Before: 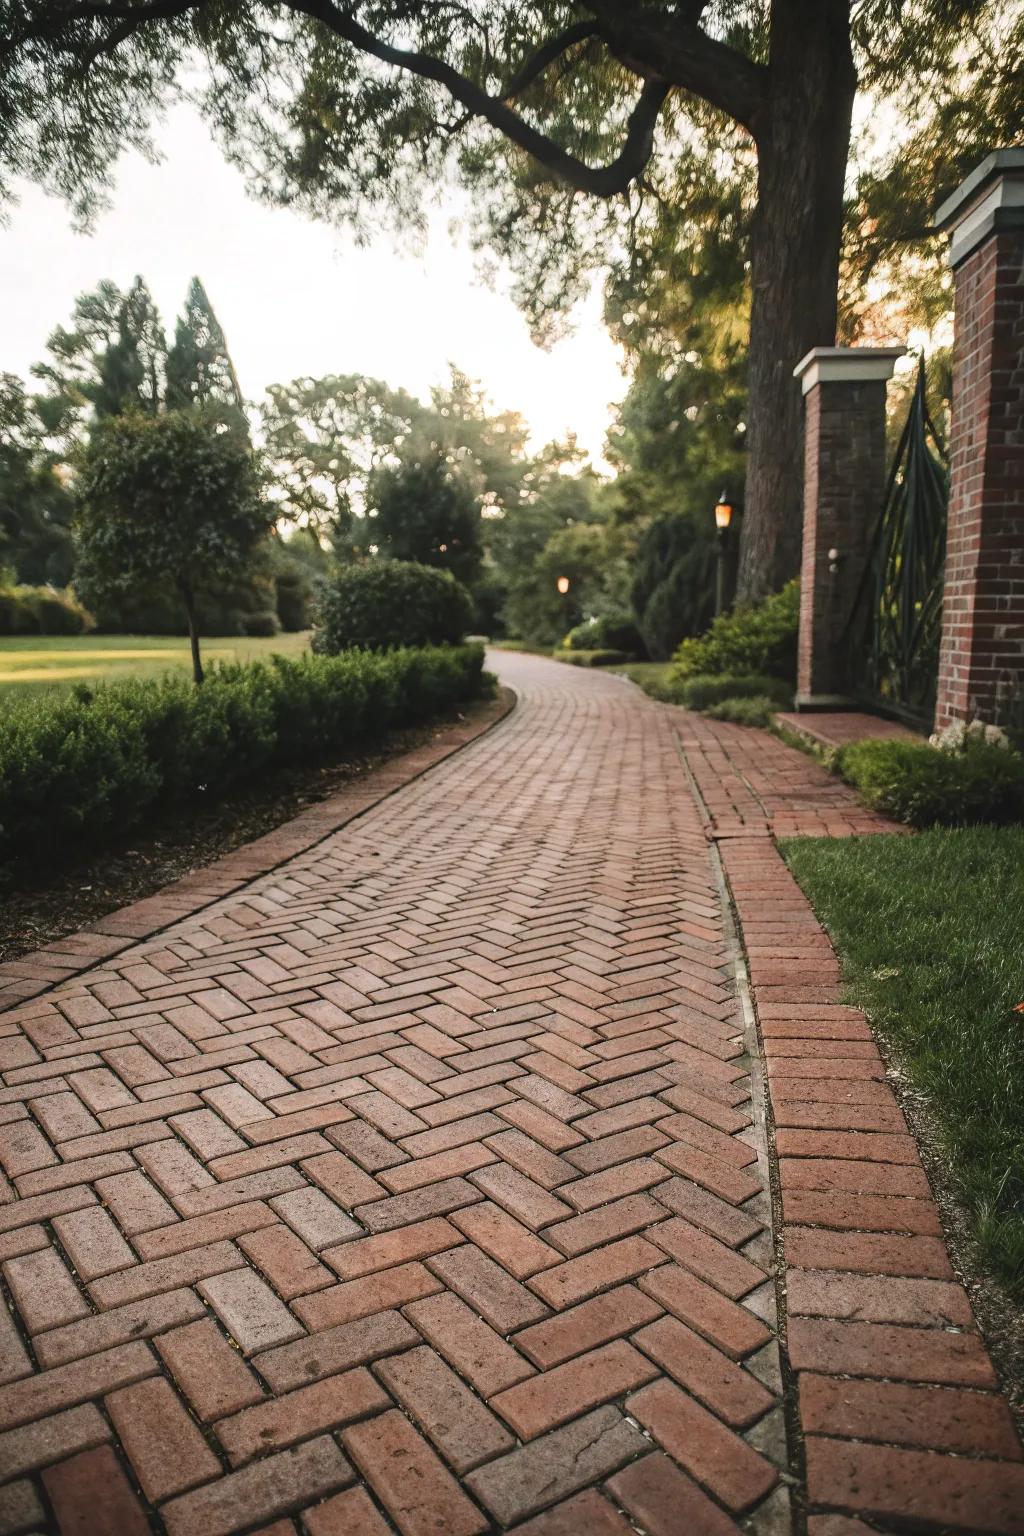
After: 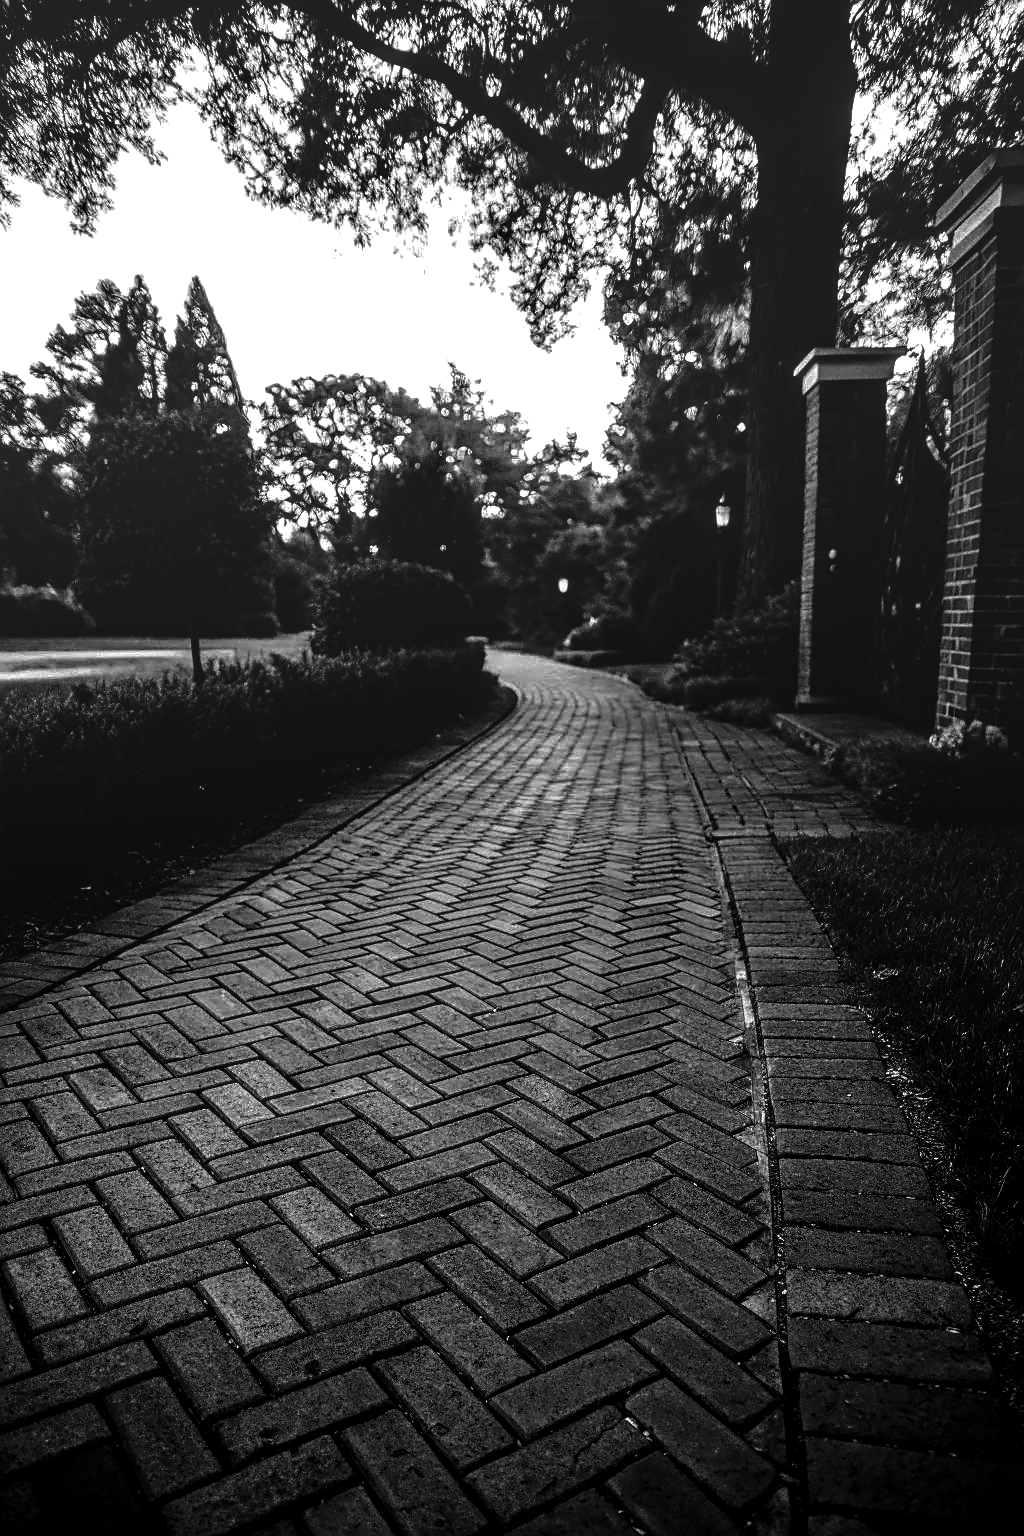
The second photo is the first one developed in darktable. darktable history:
contrast brightness saturation: contrast 0.022, brightness -0.986, saturation -0.991
sharpen: on, module defaults
tone equalizer: -8 EV -0.418 EV, -7 EV -0.394 EV, -6 EV -0.325 EV, -5 EV -0.261 EV, -3 EV 0.223 EV, -2 EV 0.359 EV, -1 EV 0.402 EV, +0 EV 0.394 EV, edges refinement/feathering 500, mask exposure compensation -1.57 EV, preserve details no
local contrast: highlights 4%, shadows 4%, detail 133%
